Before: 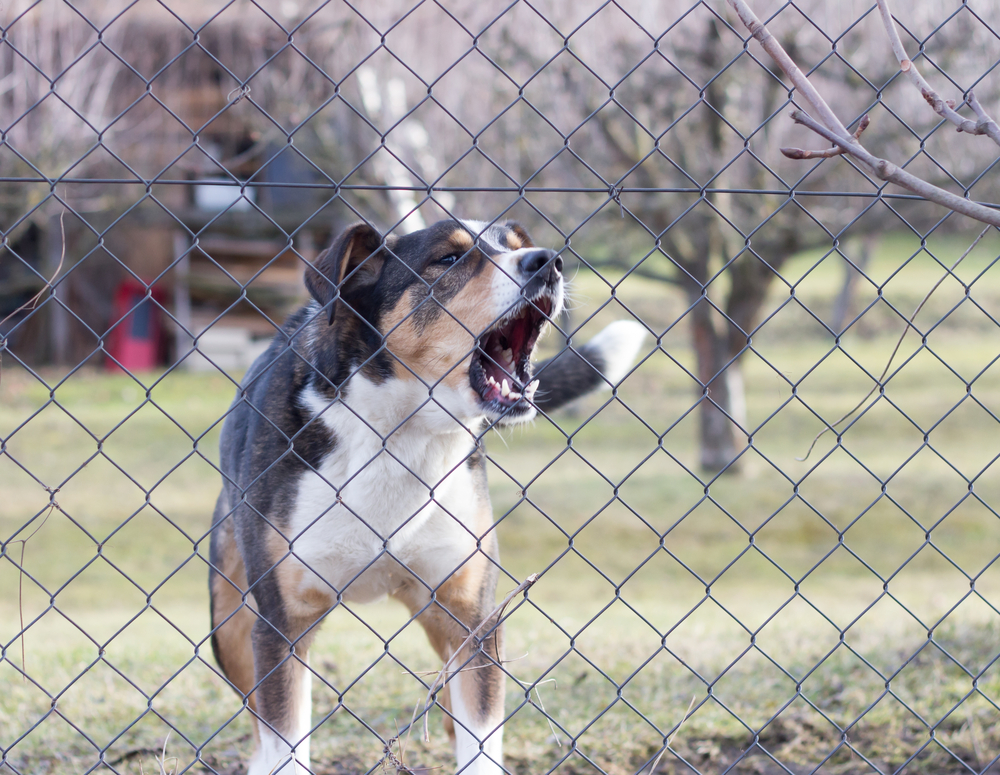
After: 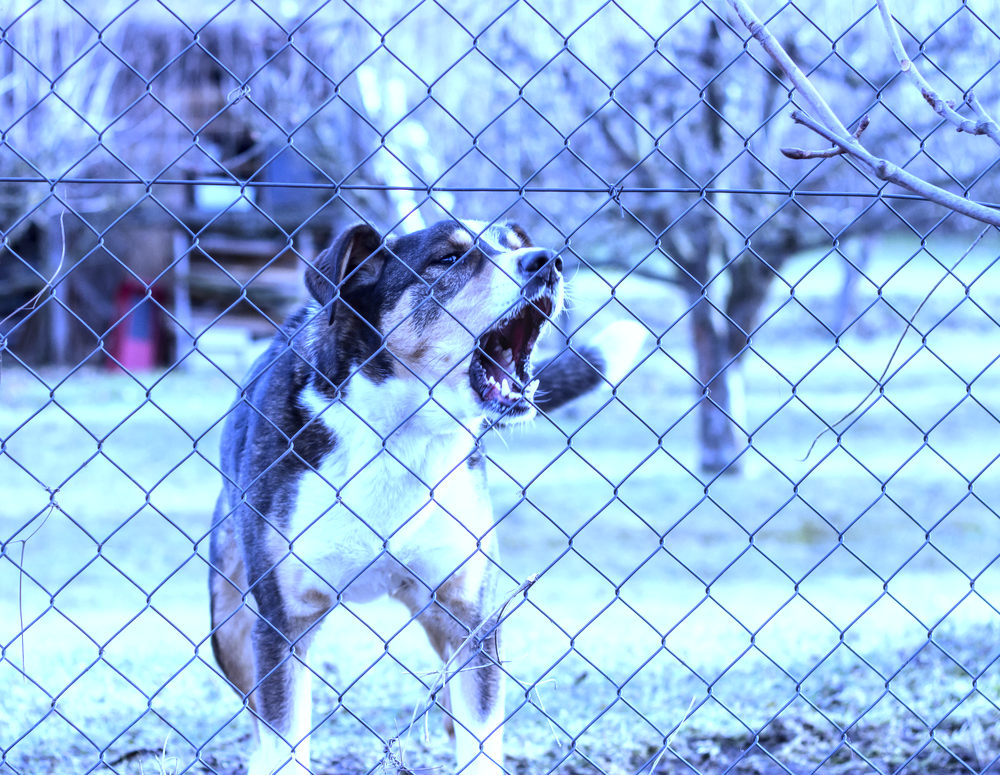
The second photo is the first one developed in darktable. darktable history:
white balance: red 0.766, blue 1.537
local contrast: on, module defaults
tone equalizer: -8 EV -0.75 EV, -7 EV -0.7 EV, -6 EV -0.6 EV, -5 EV -0.4 EV, -3 EV 0.4 EV, -2 EV 0.6 EV, -1 EV 0.7 EV, +0 EV 0.75 EV, edges refinement/feathering 500, mask exposure compensation -1.57 EV, preserve details no
